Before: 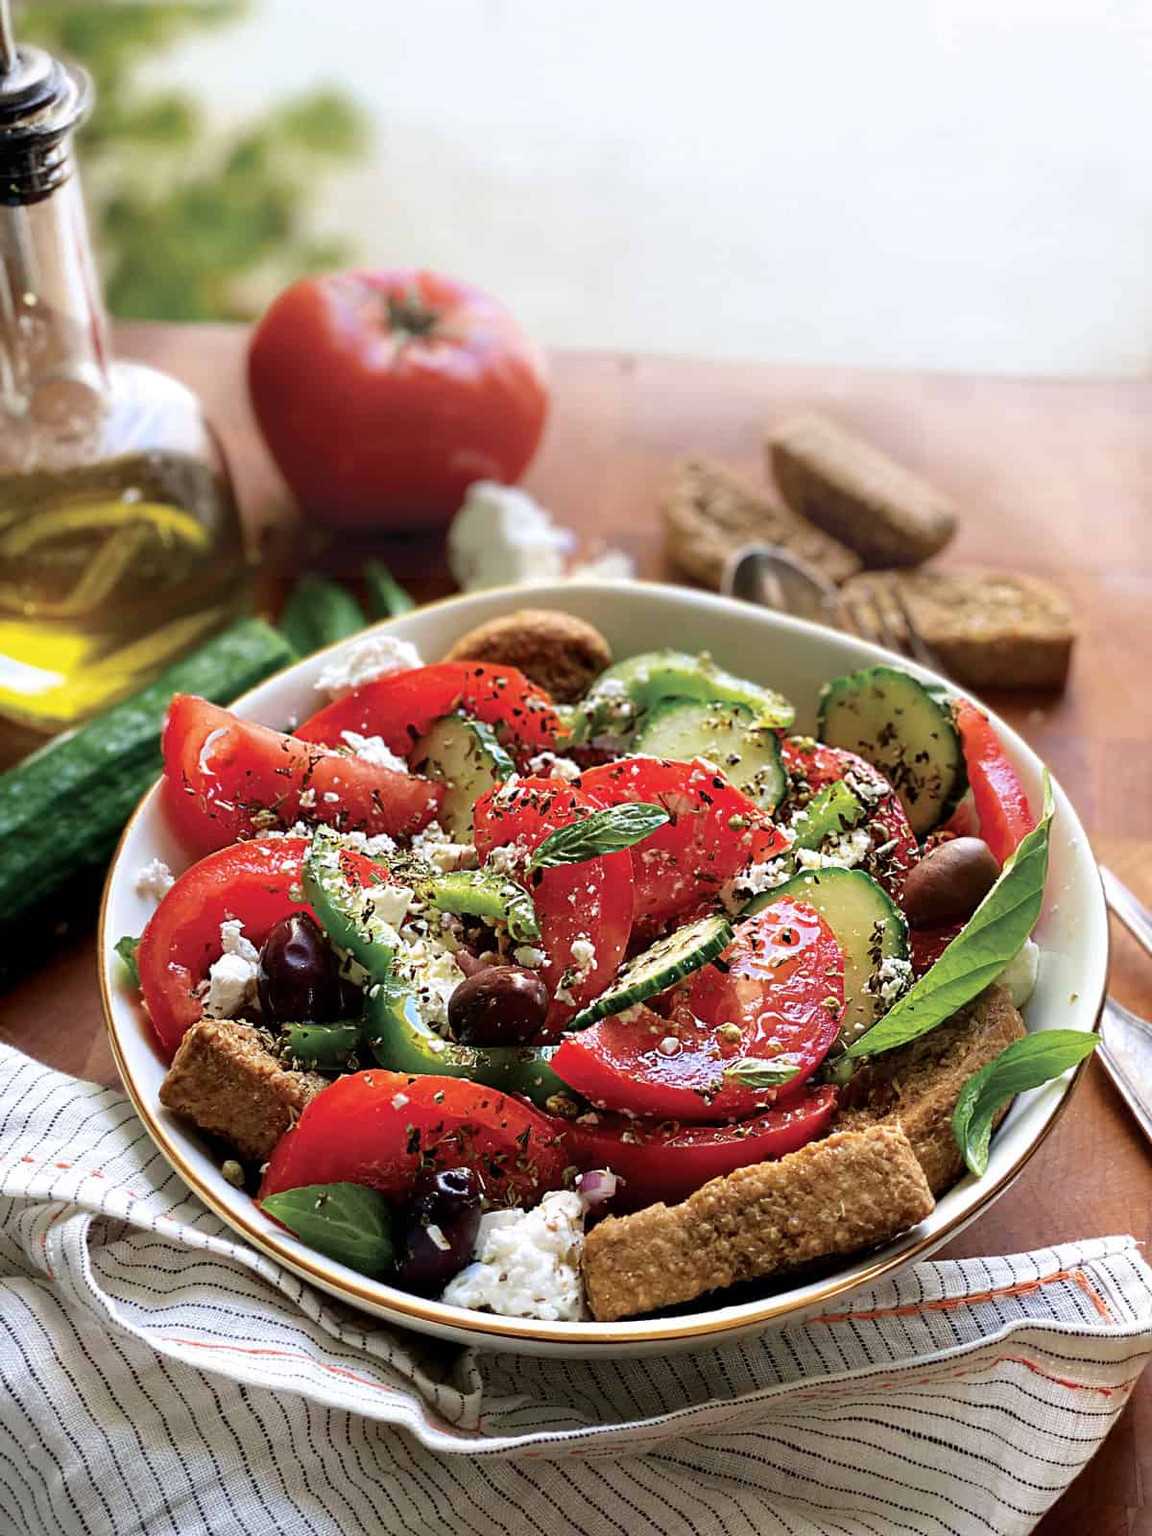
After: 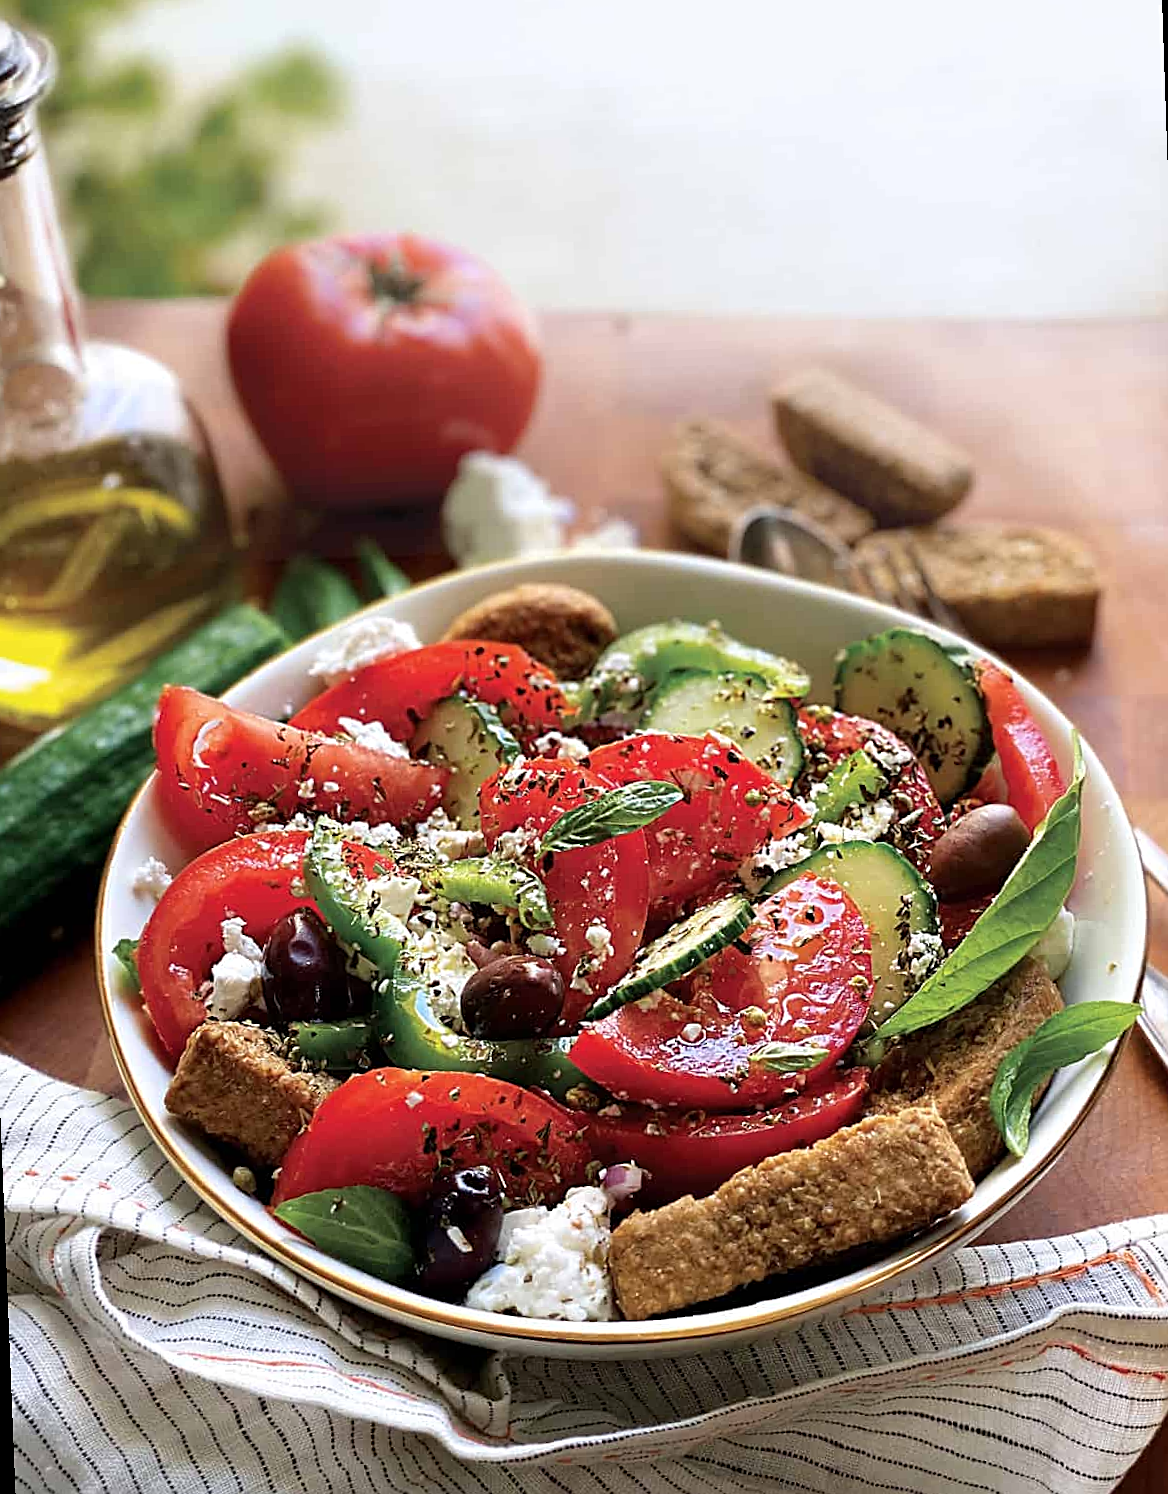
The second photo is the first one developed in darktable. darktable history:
rotate and perspective: rotation -2.12°, lens shift (vertical) 0.009, lens shift (horizontal) -0.008, automatic cropping original format, crop left 0.036, crop right 0.964, crop top 0.05, crop bottom 0.959
tone equalizer: on, module defaults
sharpen: on, module defaults
